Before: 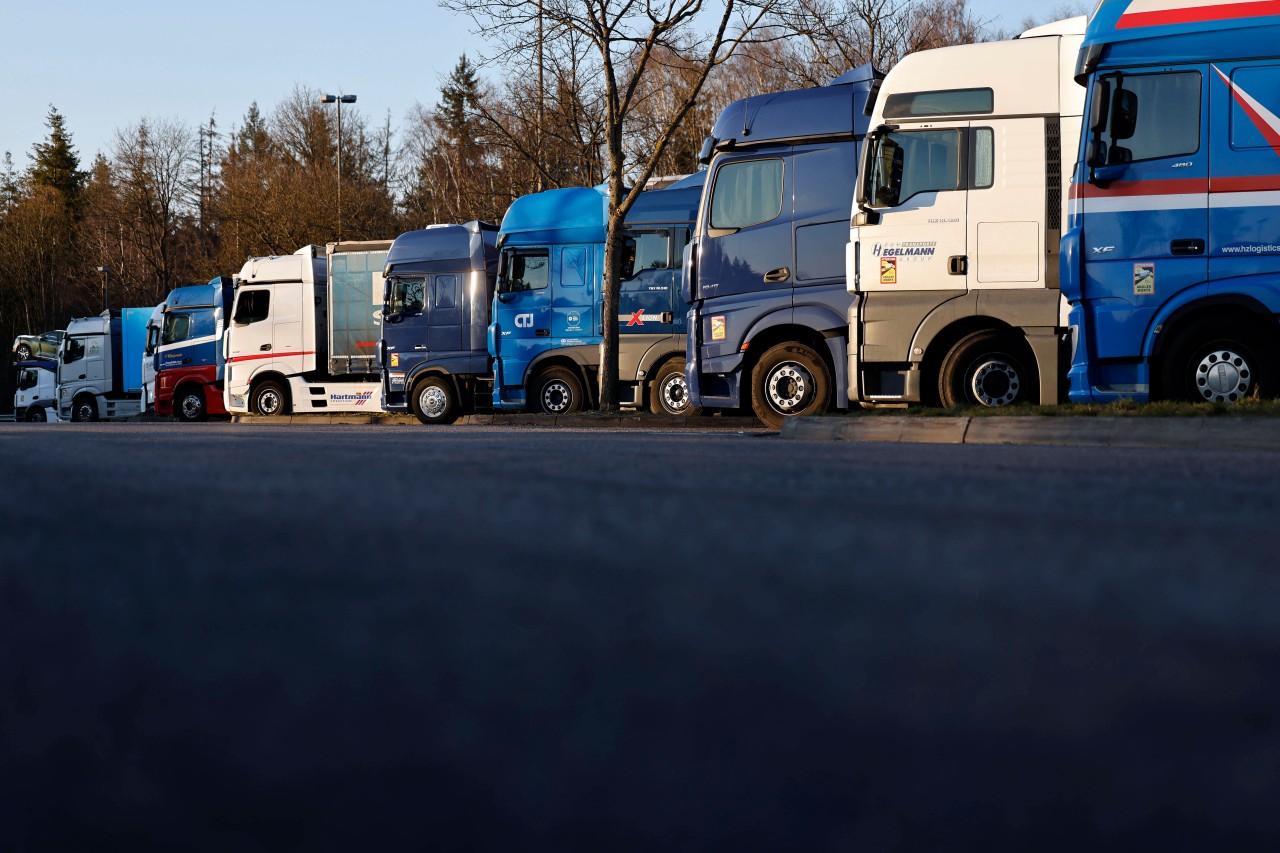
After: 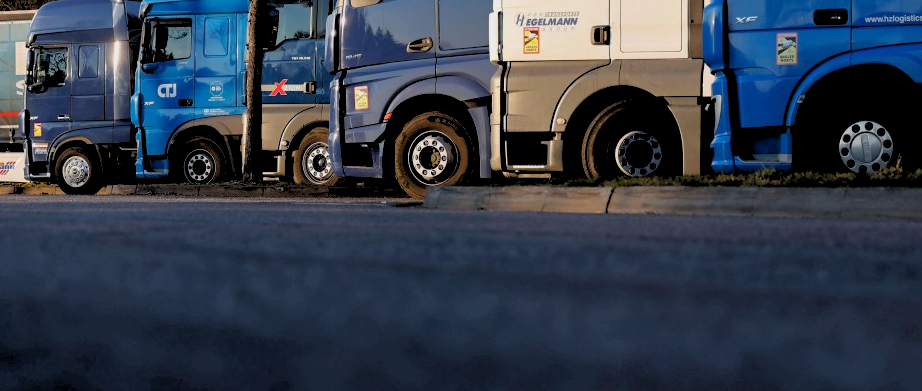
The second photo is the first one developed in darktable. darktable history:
rgb levels: preserve colors sum RGB, levels [[0.038, 0.433, 0.934], [0, 0.5, 1], [0, 0.5, 1]]
crop and rotate: left 27.938%, top 27.046%, bottom 27.046%
tone equalizer: on, module defaults
